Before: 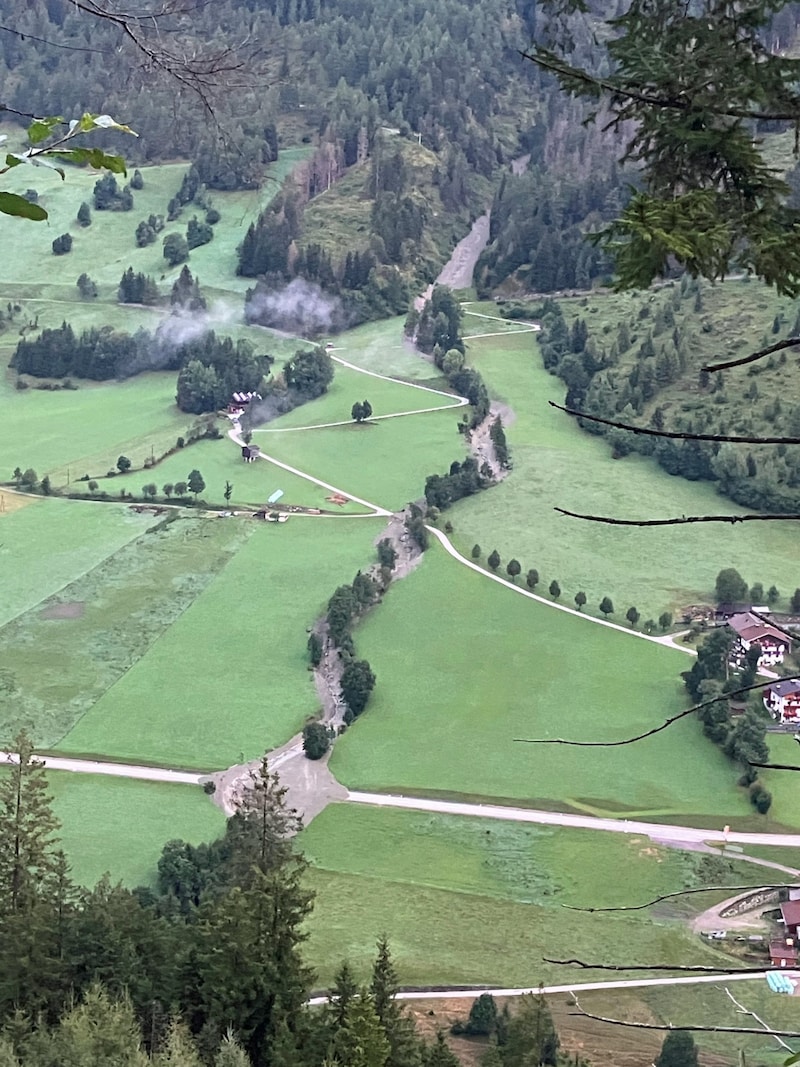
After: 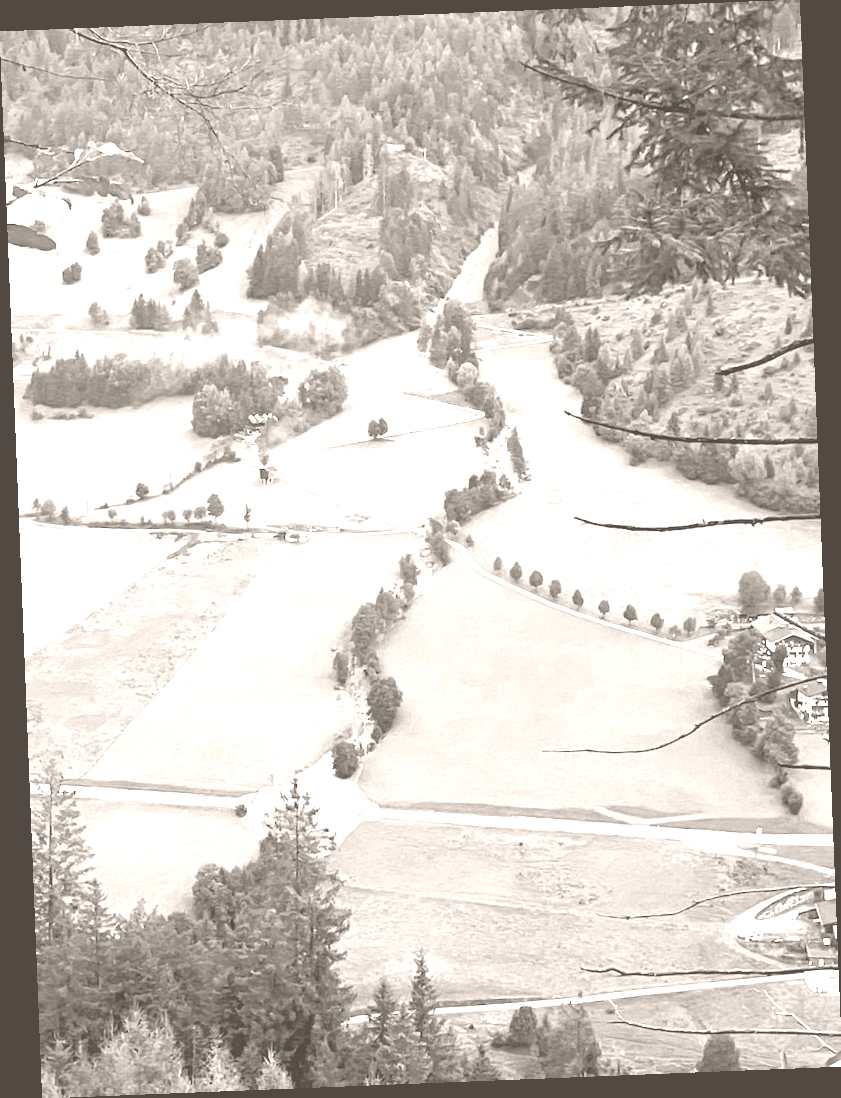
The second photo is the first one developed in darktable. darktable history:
colorize: hue 34.49°, saturation 35.33%, source mix 100%, lightness 55%, version 1
tone curve: curves: ch0 [(0, 0) (0.003, 0.003) (0.011, 0.011) (0.025, 0.025) (0.044, 0.044) (0.069, 0.068) (0.1, 0.098) (0.136, 0.134) (0.177, 0.175) (0.224, 0.221) (0.277, 0.273) (0.335, 0.33) (0.399, 0.393) (0.468, 0.461) (0.543, 0.546) (0.623, 0.625) (0.709, 0.711) (0.801, 0.802) (0.898, 0.898) (1, 1)], preserve colors none
rotate and perspective: rotation -2.29°, automatic cropping off
